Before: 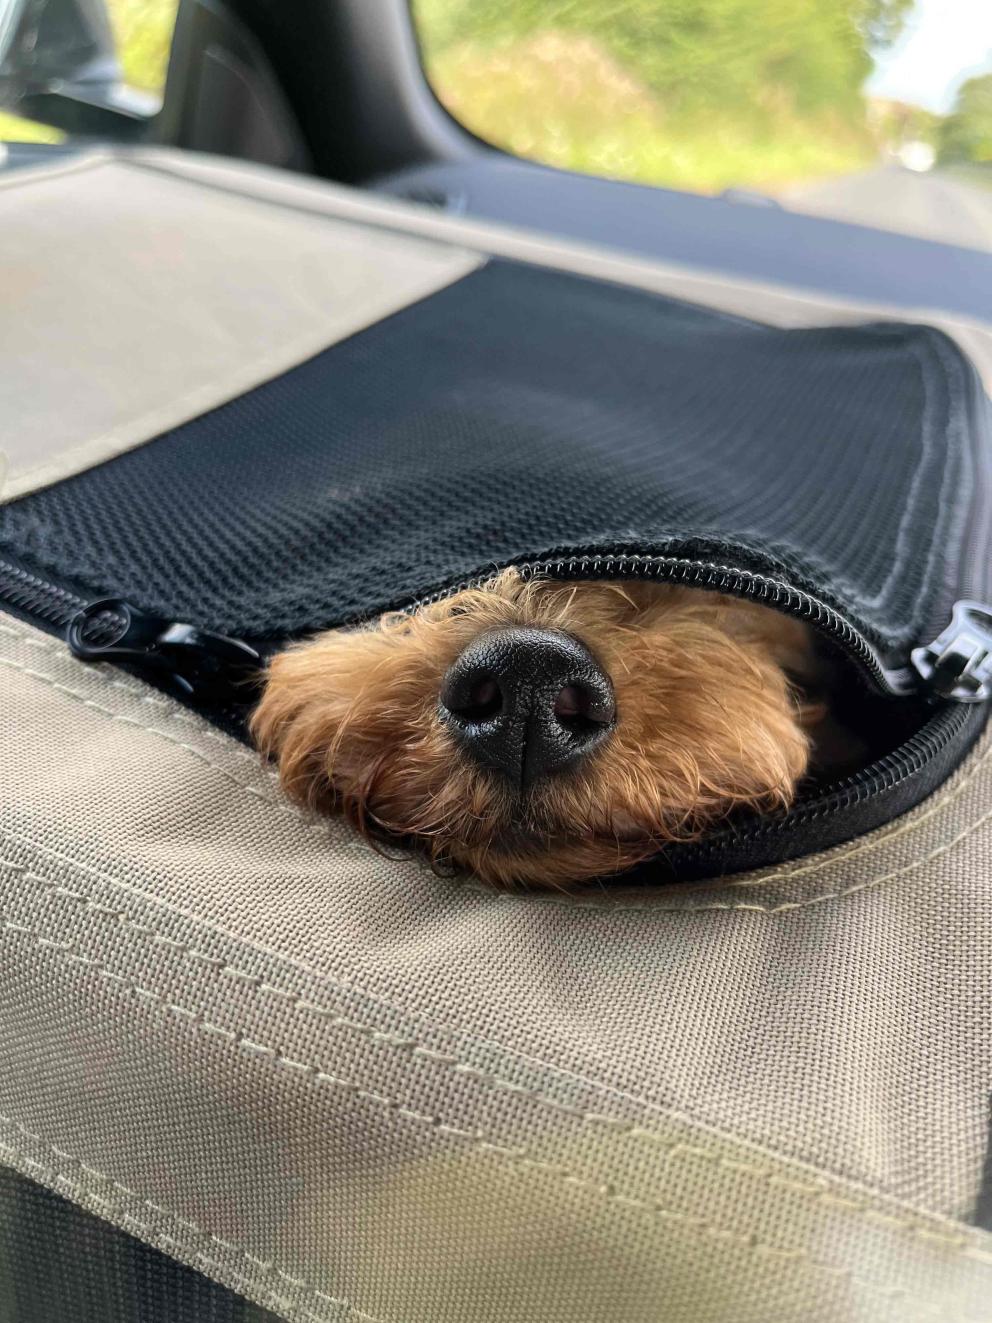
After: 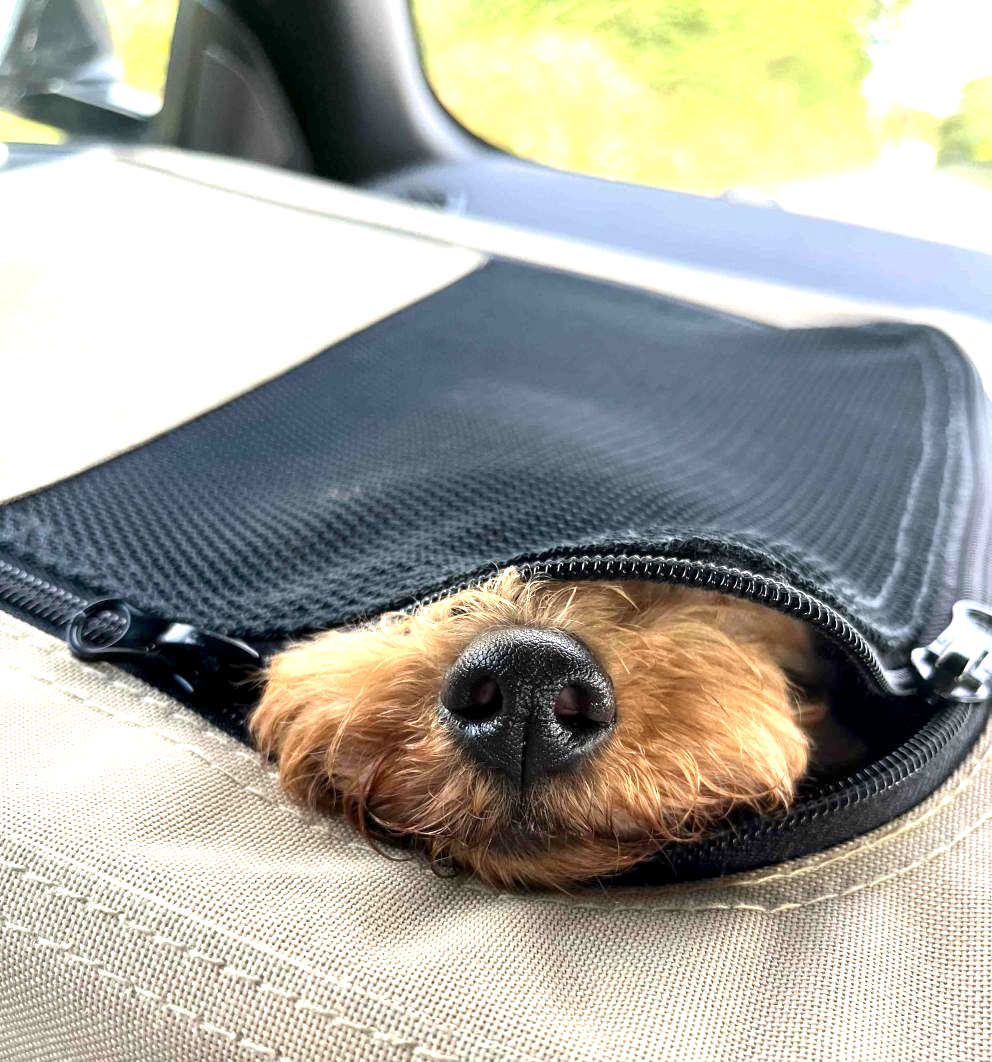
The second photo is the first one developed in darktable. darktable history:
crop: bottom 19.707%
exposure: black level correction 0.001, exposure 1 EV, compensate highlight preservation false
color correction: highlights b* 0.06
